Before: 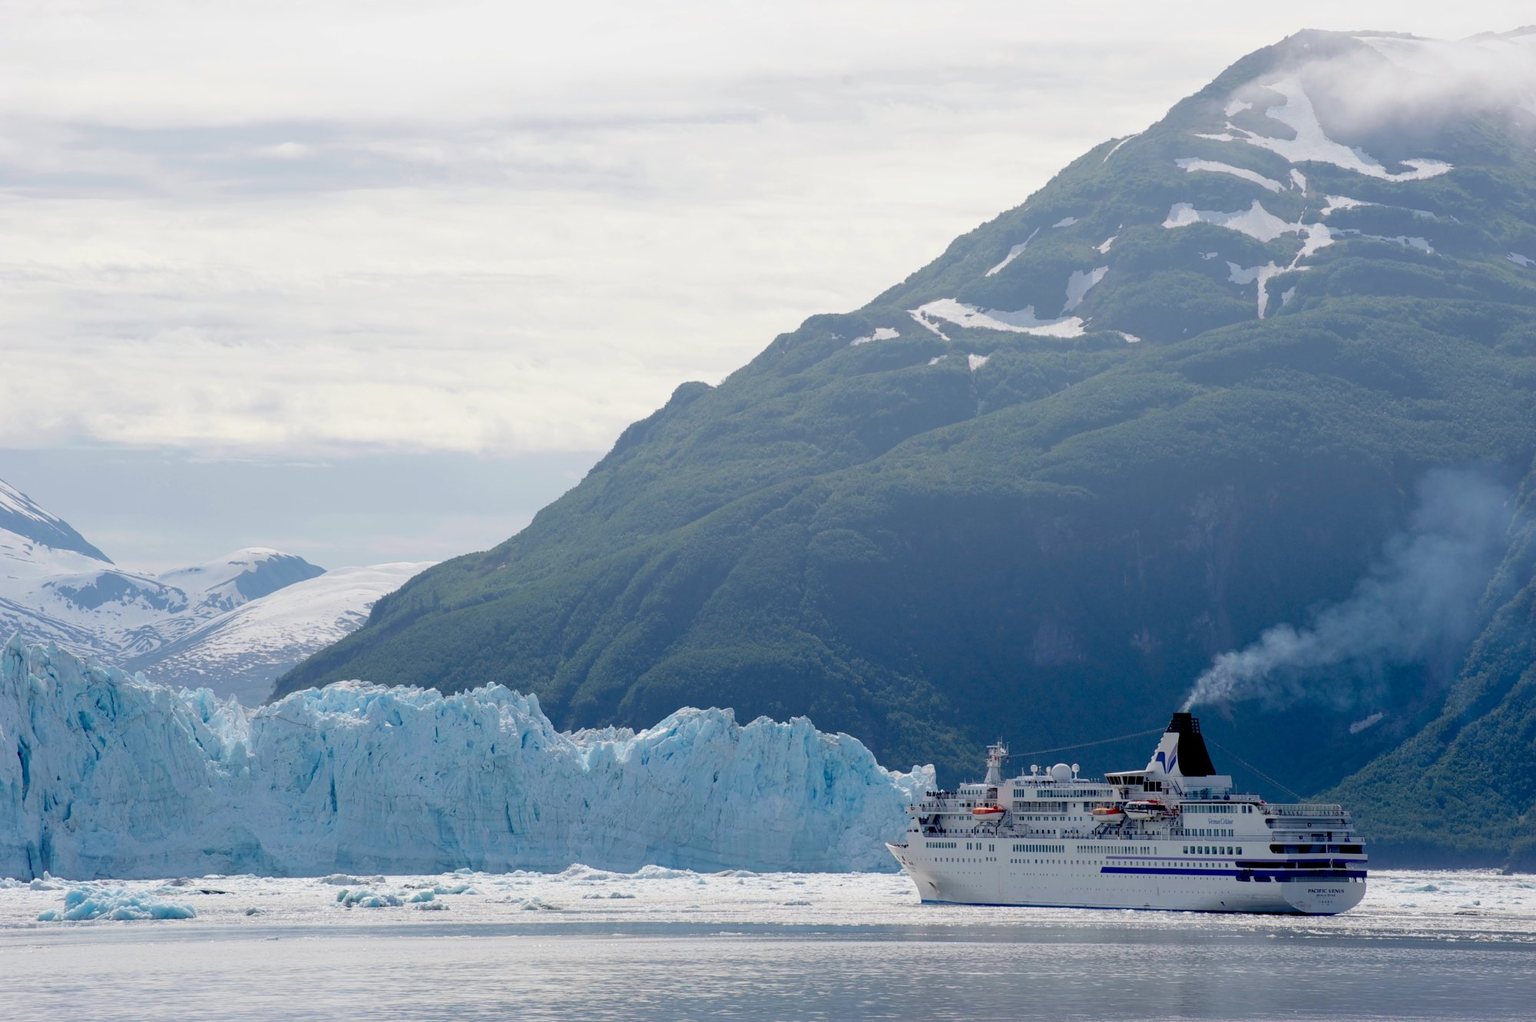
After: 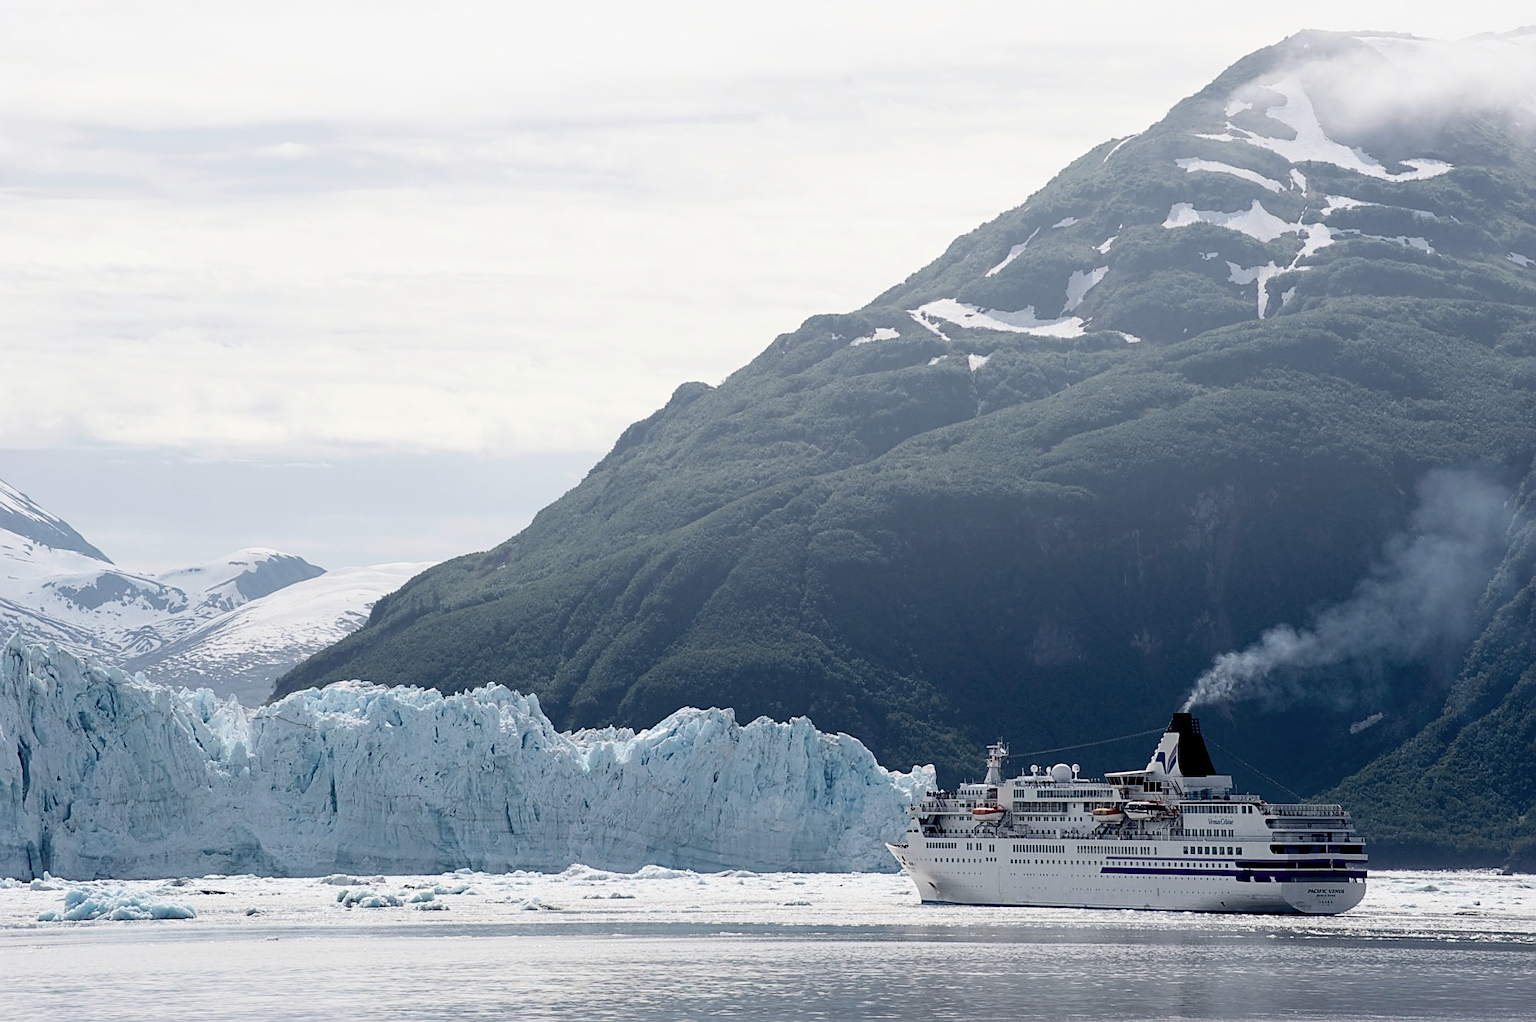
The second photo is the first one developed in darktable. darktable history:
contrast brightness saturation: contrast 0.25, saturation -0.31
sharpen: on, module defaults
